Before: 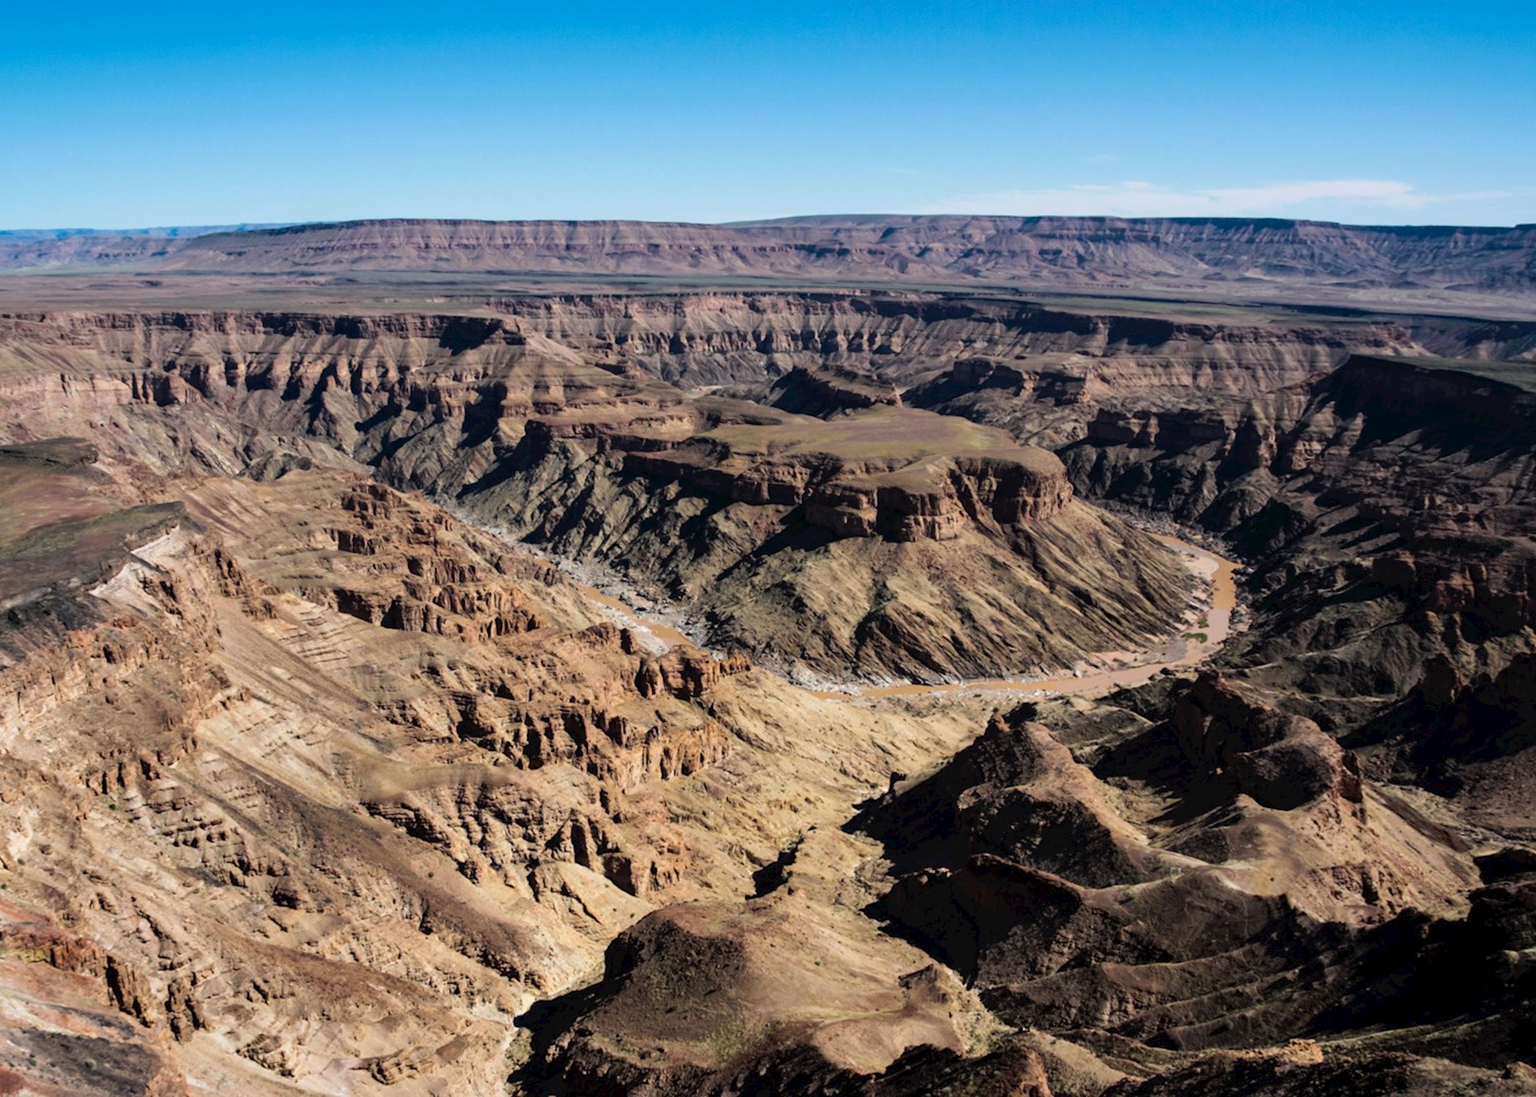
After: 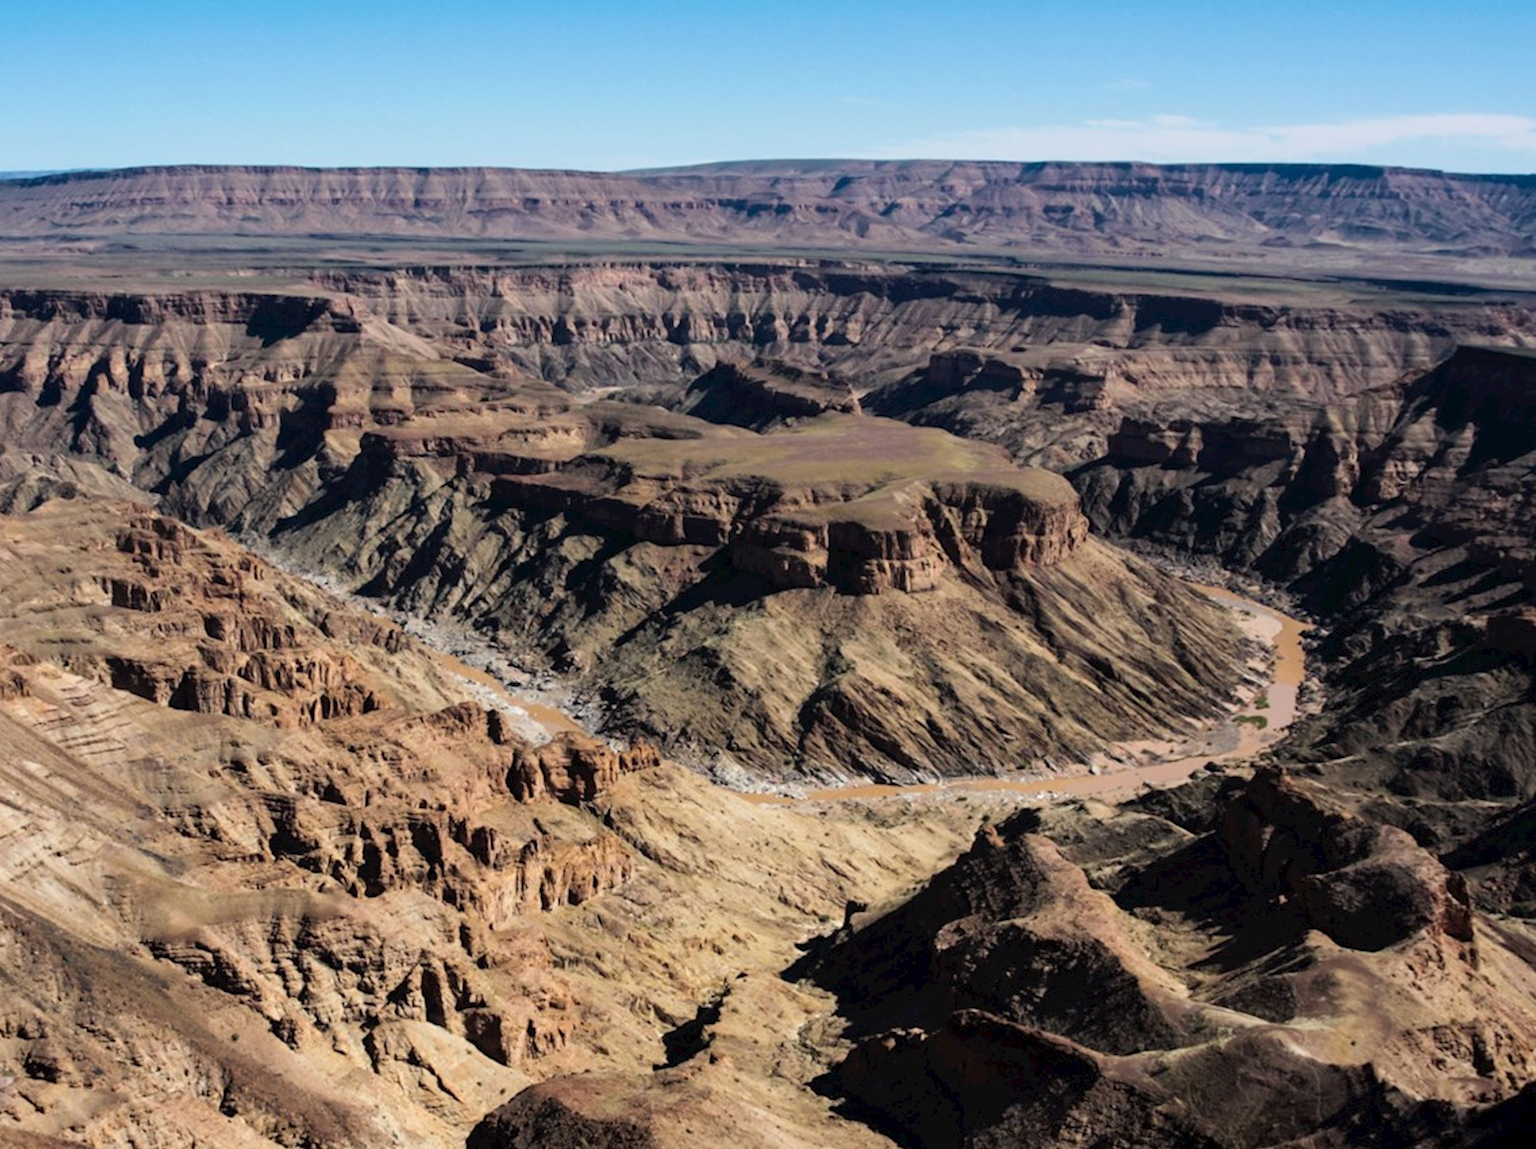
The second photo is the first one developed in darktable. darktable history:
crop: left 16.562%, top 8.657%, right 8.184%, bottom 12.499%
